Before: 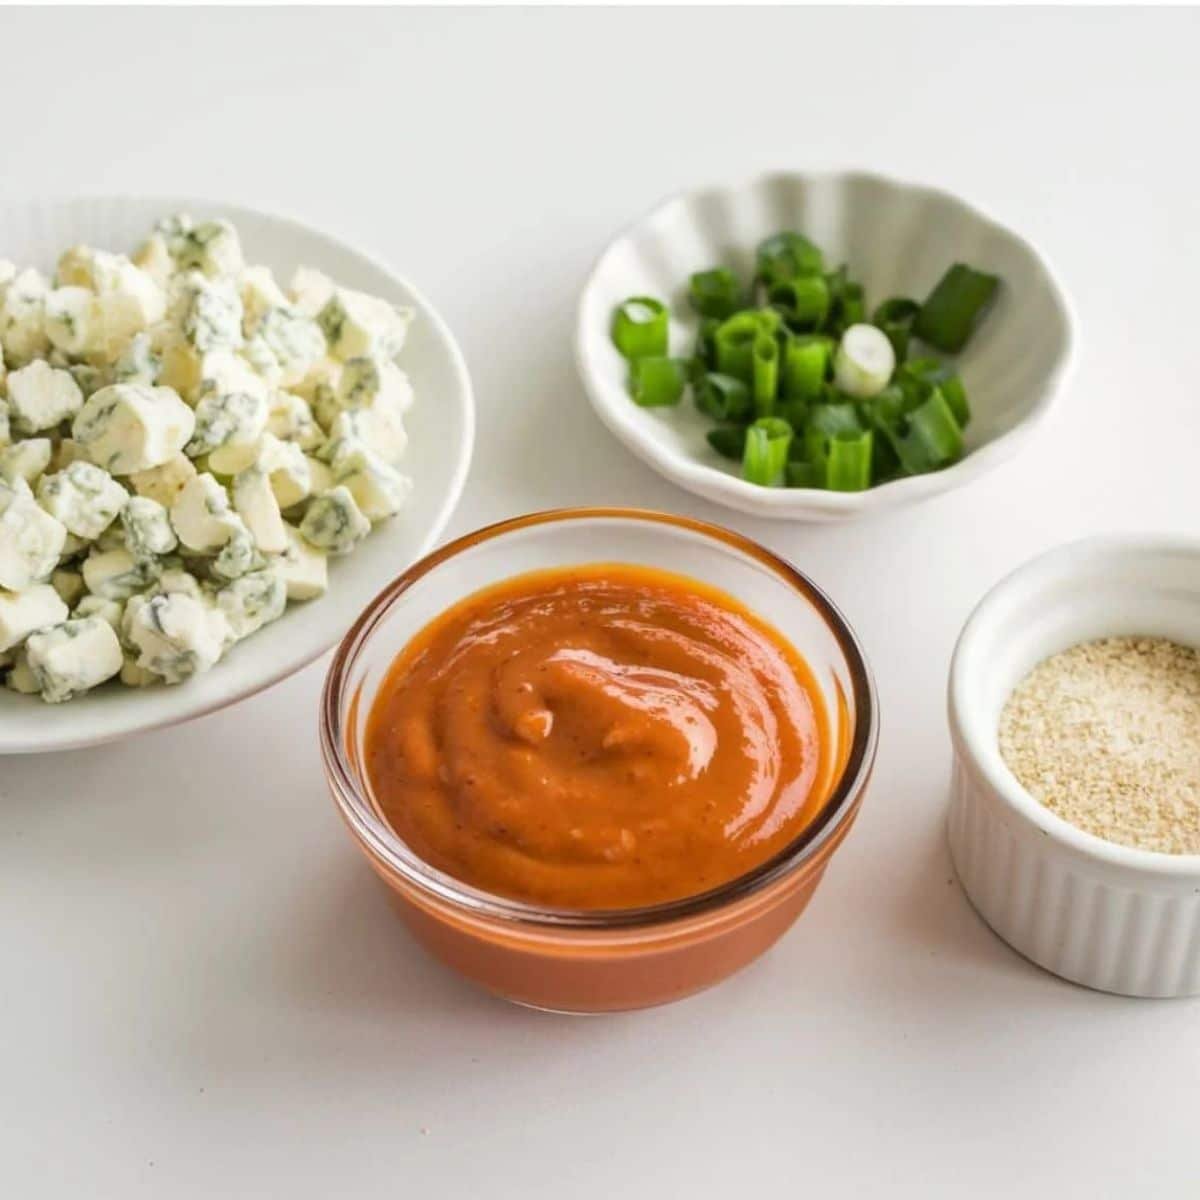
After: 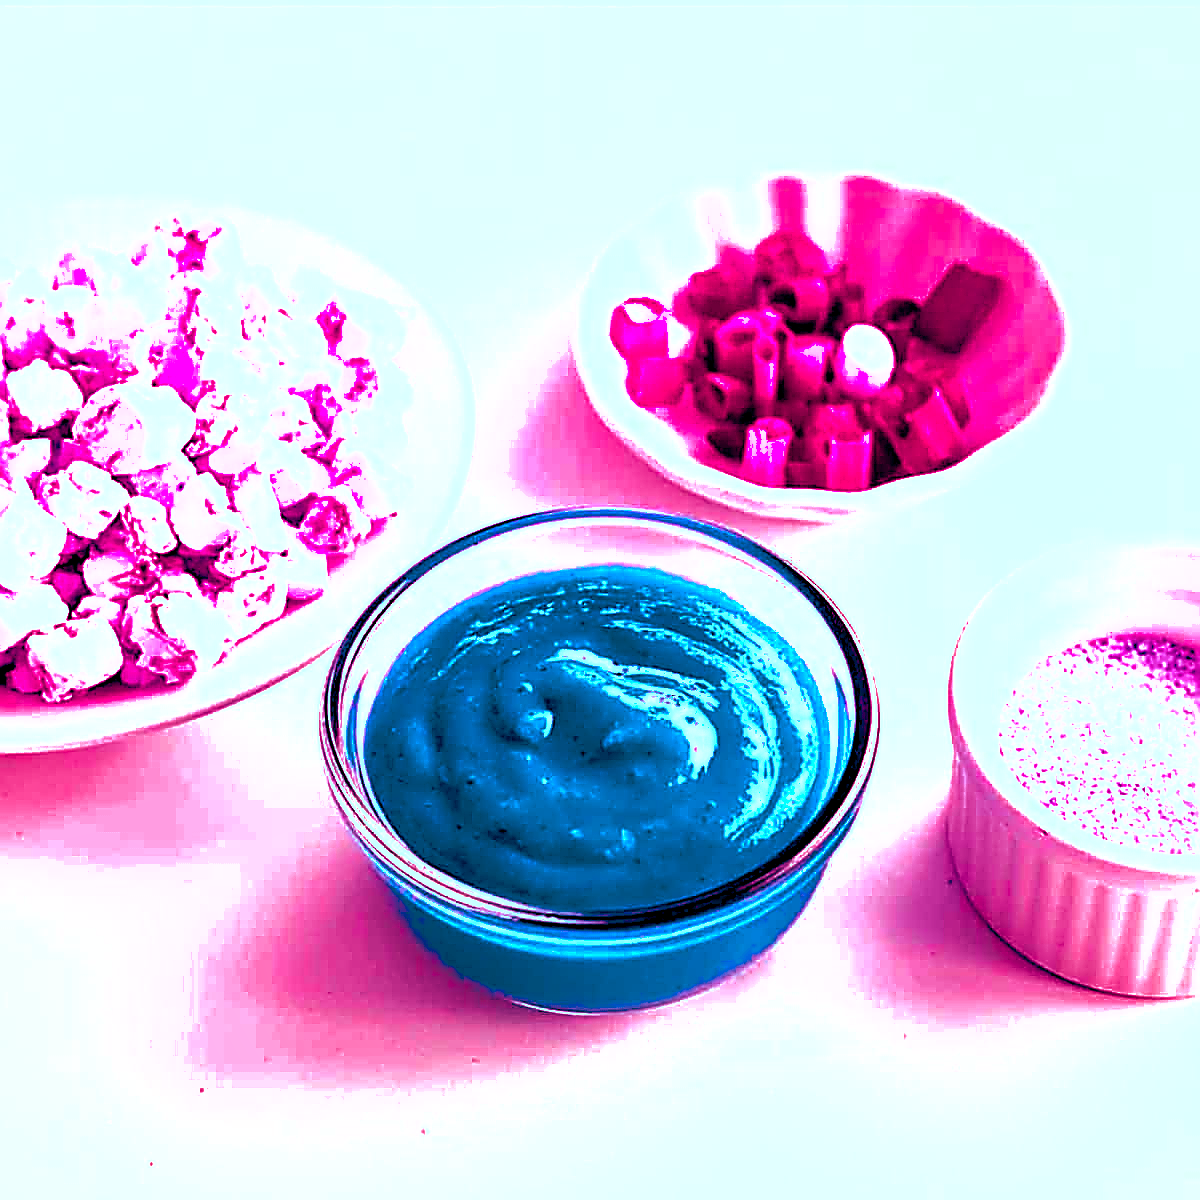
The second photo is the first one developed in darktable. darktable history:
shadows and highlights: on, module defaults
sharpen: amount 2
exposure: black level correction 0, exposure 0.9 EV, compensate highlight preservation false
white balance: red 0.982, blue 1.018
color balance rgb: shadows lift › luminance -18.76%, shadows lift › chroma 35.44%, power › luminance -3.76%, power › hue 142.17°, highlights gain › chroma 7.5%, highlights gain › hue 184.75°, global offset › luminance -0.52%, global offset › chroma 0.91%, global offset › hue 173.36°, shadows fall-off 300%, white fulcrum 2 EV, highlights fall-off 300%, linear chroma grading › shadows 17.19%, linear chroma grading › highlights 61.12%, linear chroma grading › global chroma 50%, hue shift -150.52°, perceptual brilliance grading › global brilliance 12%, mask middle-gray fulcrum 100%, contrast gray fulcrum 38.43%, contrast 35.15%, saturation formula JzAzBz (2021)
